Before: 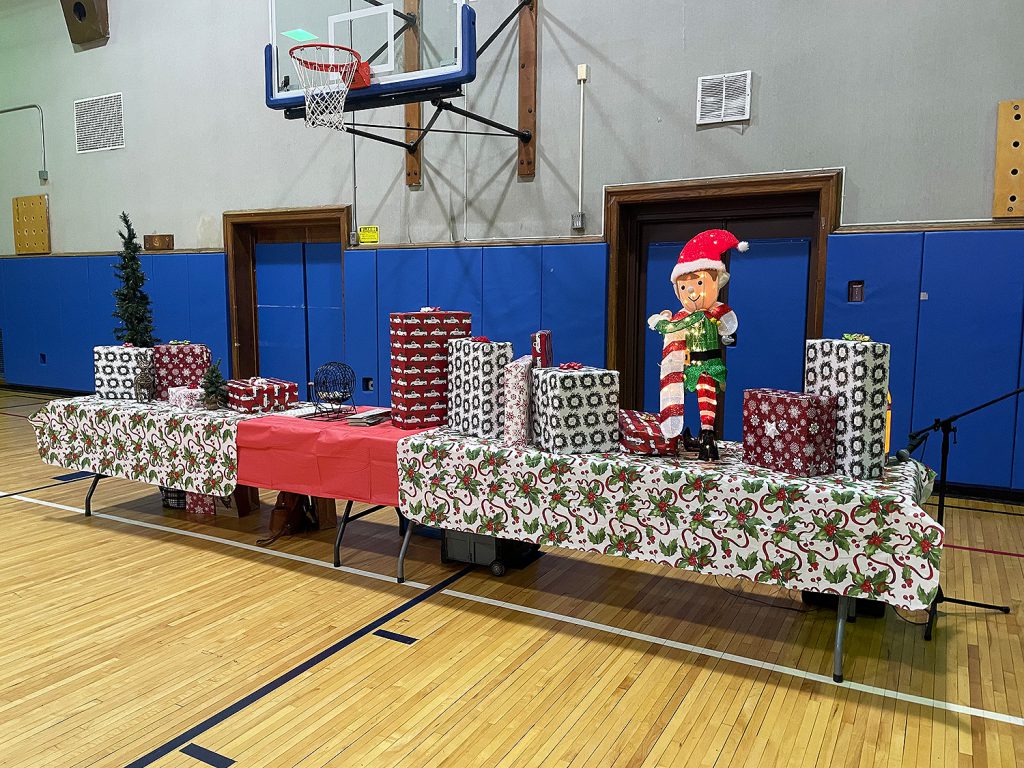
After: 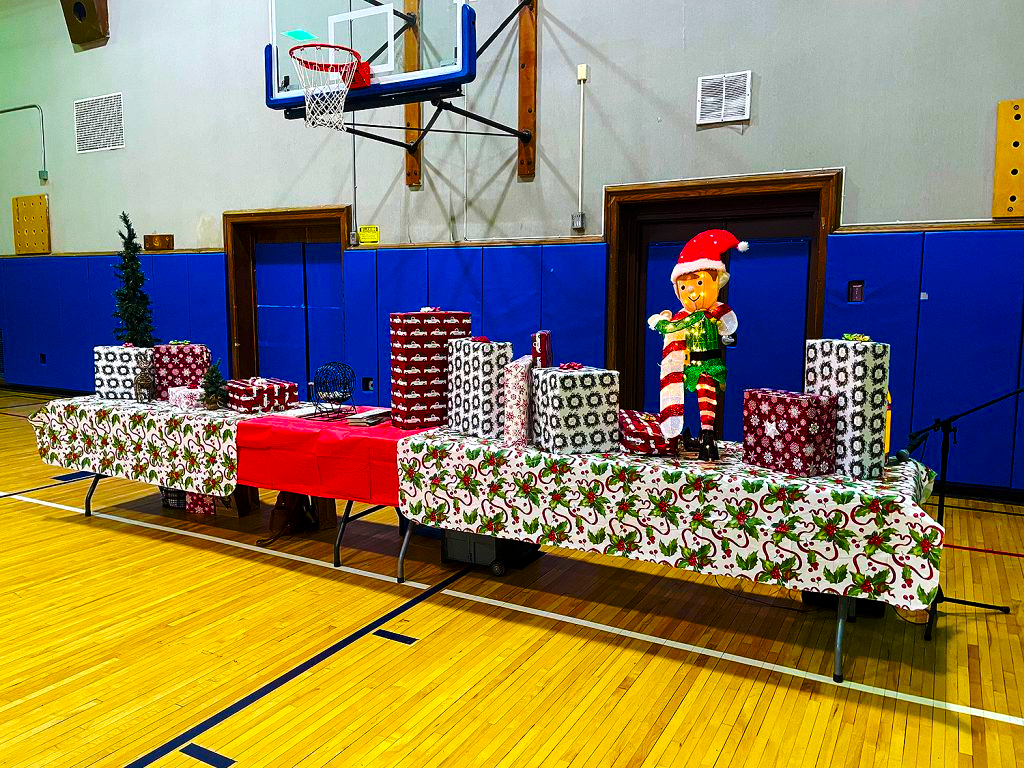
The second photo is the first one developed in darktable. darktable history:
base curve: curves: ch0 [(0, 0) (0.073, 0.04) (0.157, 0.139) (0.492, 0.492) (0.758, 0.758) (1, 1)], preserve colors none
color balance rgb: perceptual saturation grading › global saturation 36.511%, perceptual saturation grading › shadows 36.024%, perceptual brilliance grading › highlights 7.117%, perceptual brilliance grading › mid-tones 16.938%, perceptual brilliance grading › shadows -5.177%, global vibrance 45.787%
